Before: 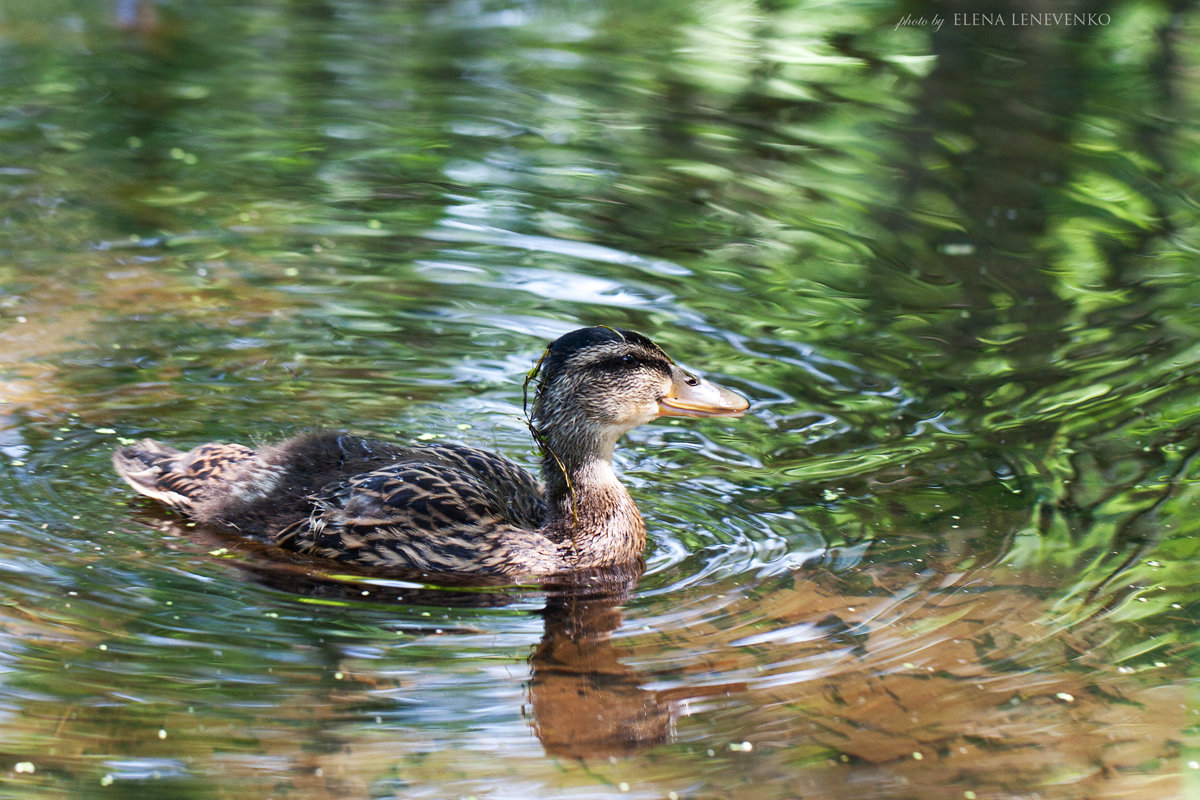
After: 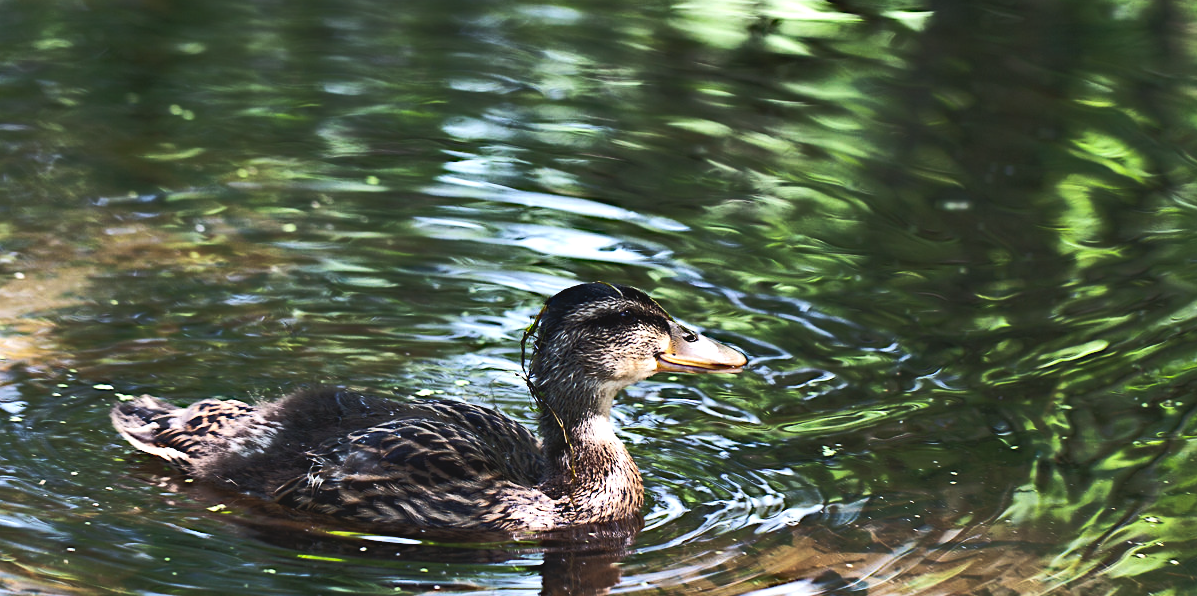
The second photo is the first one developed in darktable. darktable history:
contrast brightness saturation: contrast -0.109
base curve: curves: ch0 [(0, 0) (0.303, 0.277) (1, 1)], fusion 1, preserve colors none
color balance rgb: perceptual saturation grading › global saturation 0.332%, perceptual brilliance grading › highlights 2.031%, perceptual brilliance grading › mid-tones -49.589%, perceptual brilliance grading › shadows -50.056%, global vibrance 14.448%
crop: left 0.214%, top 5.505%, bottom 19.888%
